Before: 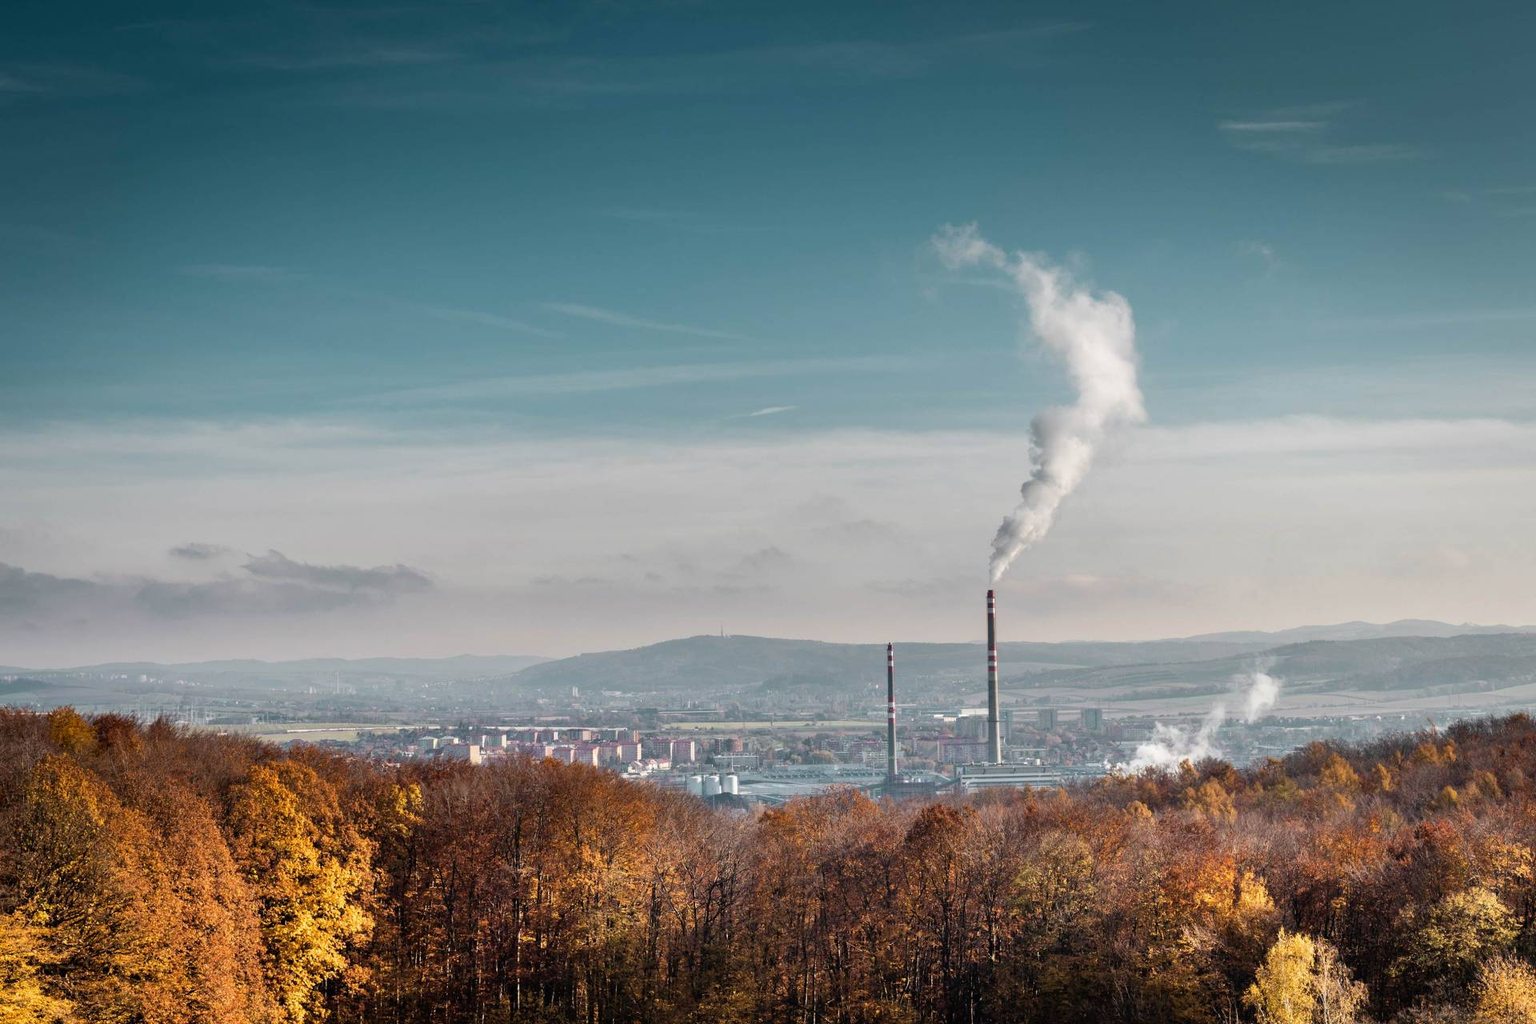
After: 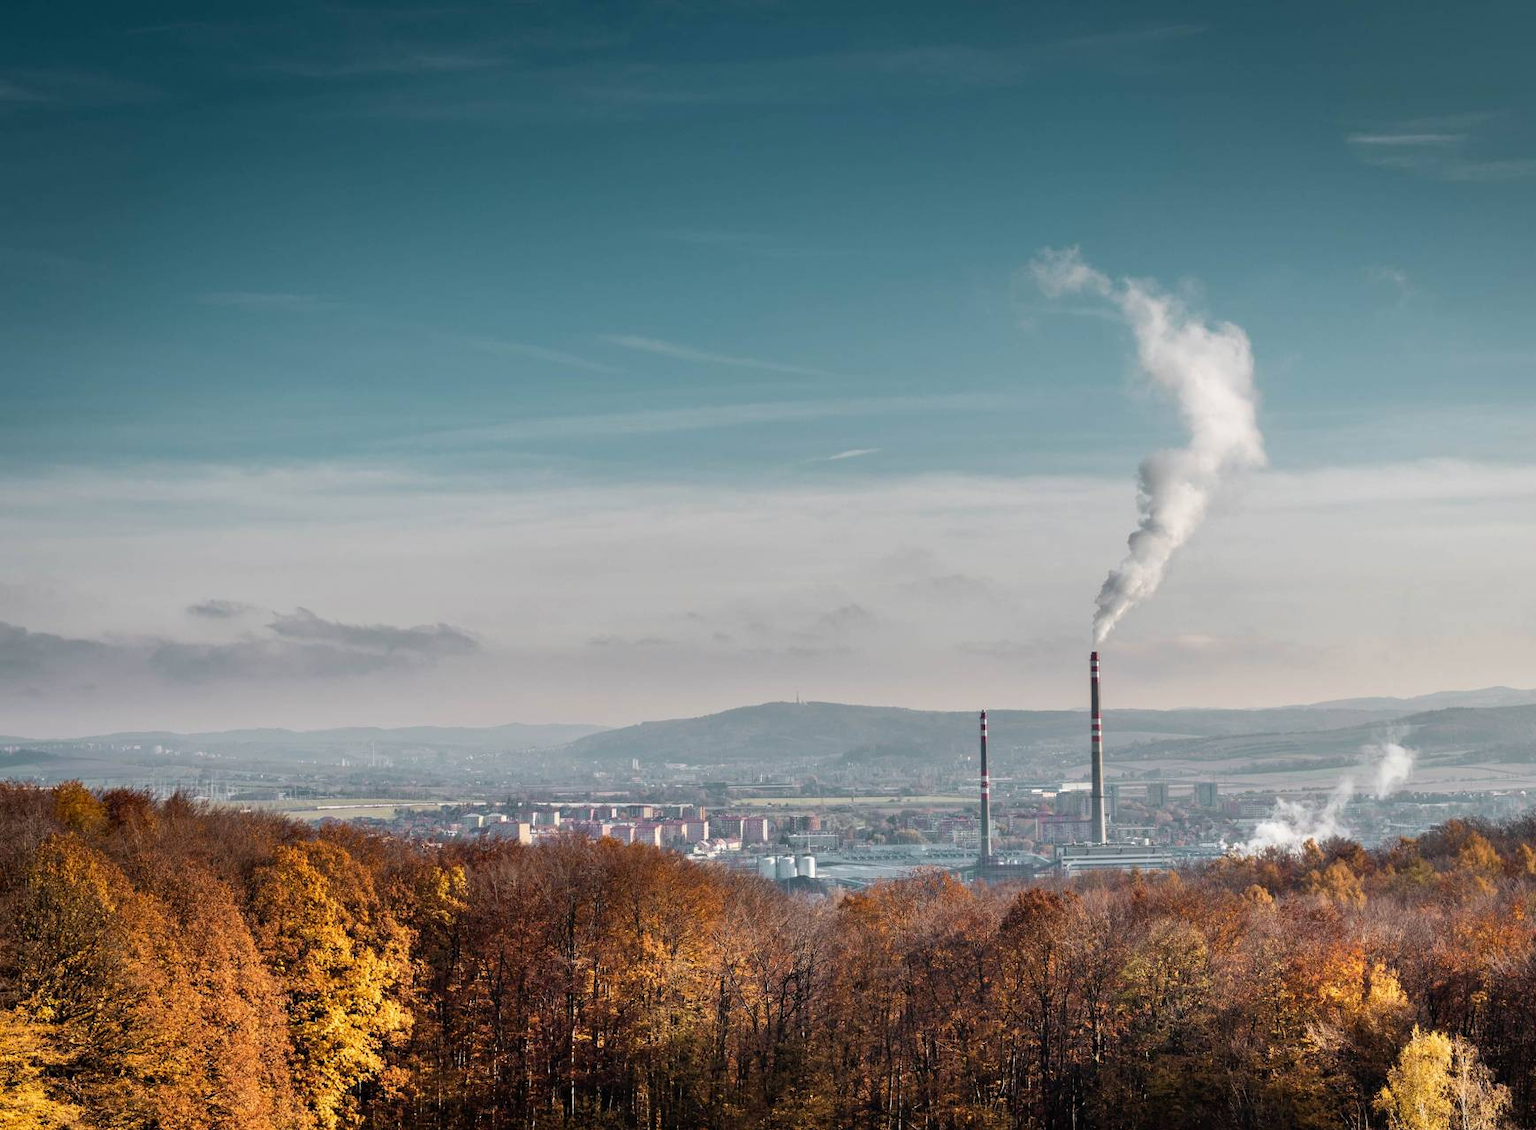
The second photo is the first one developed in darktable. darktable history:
crop: right 9.478%, bottom 0.024%
